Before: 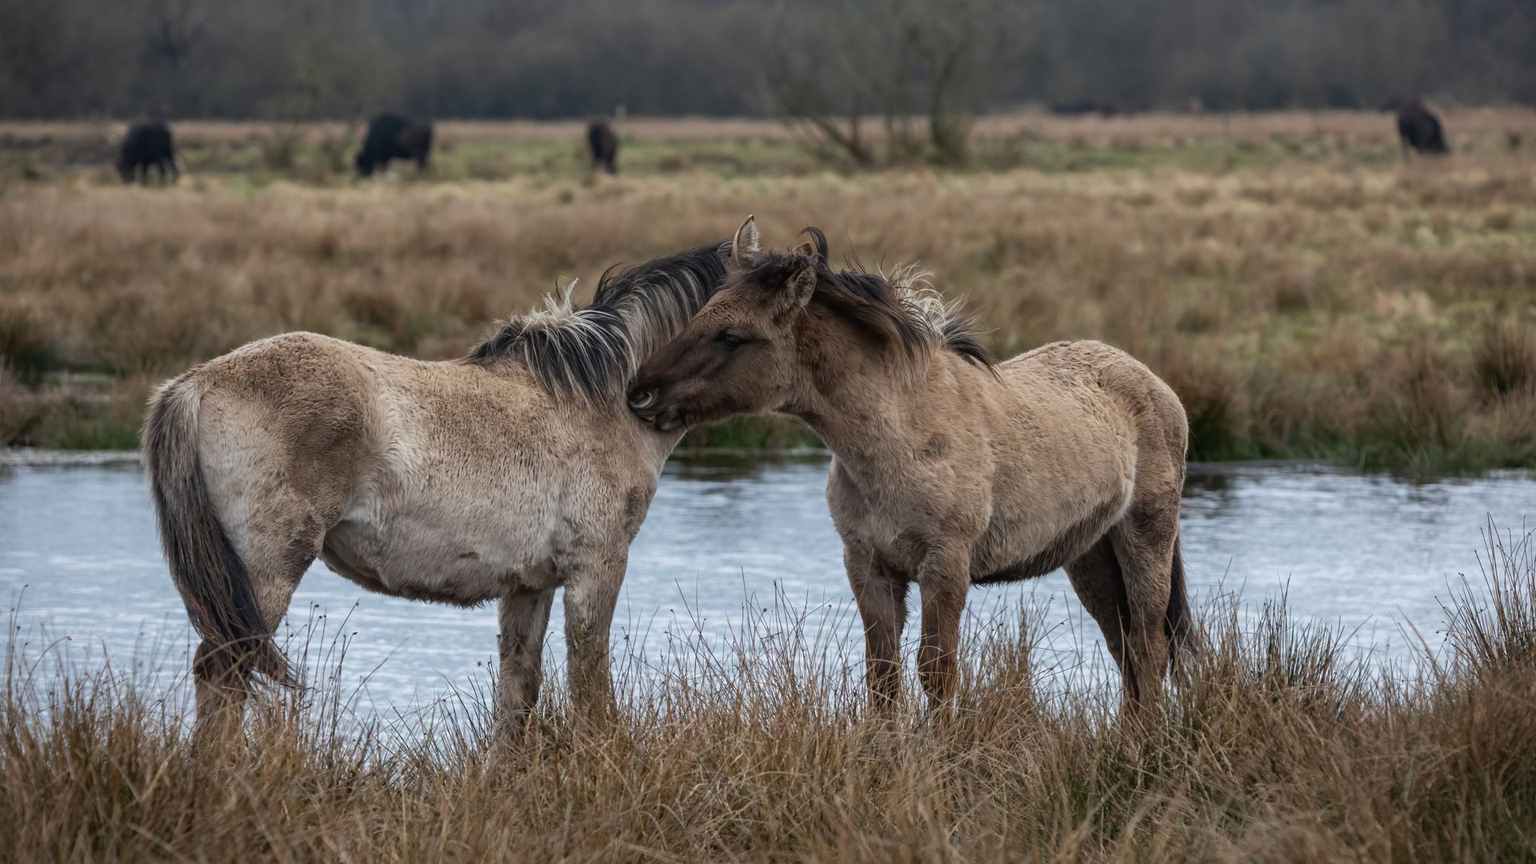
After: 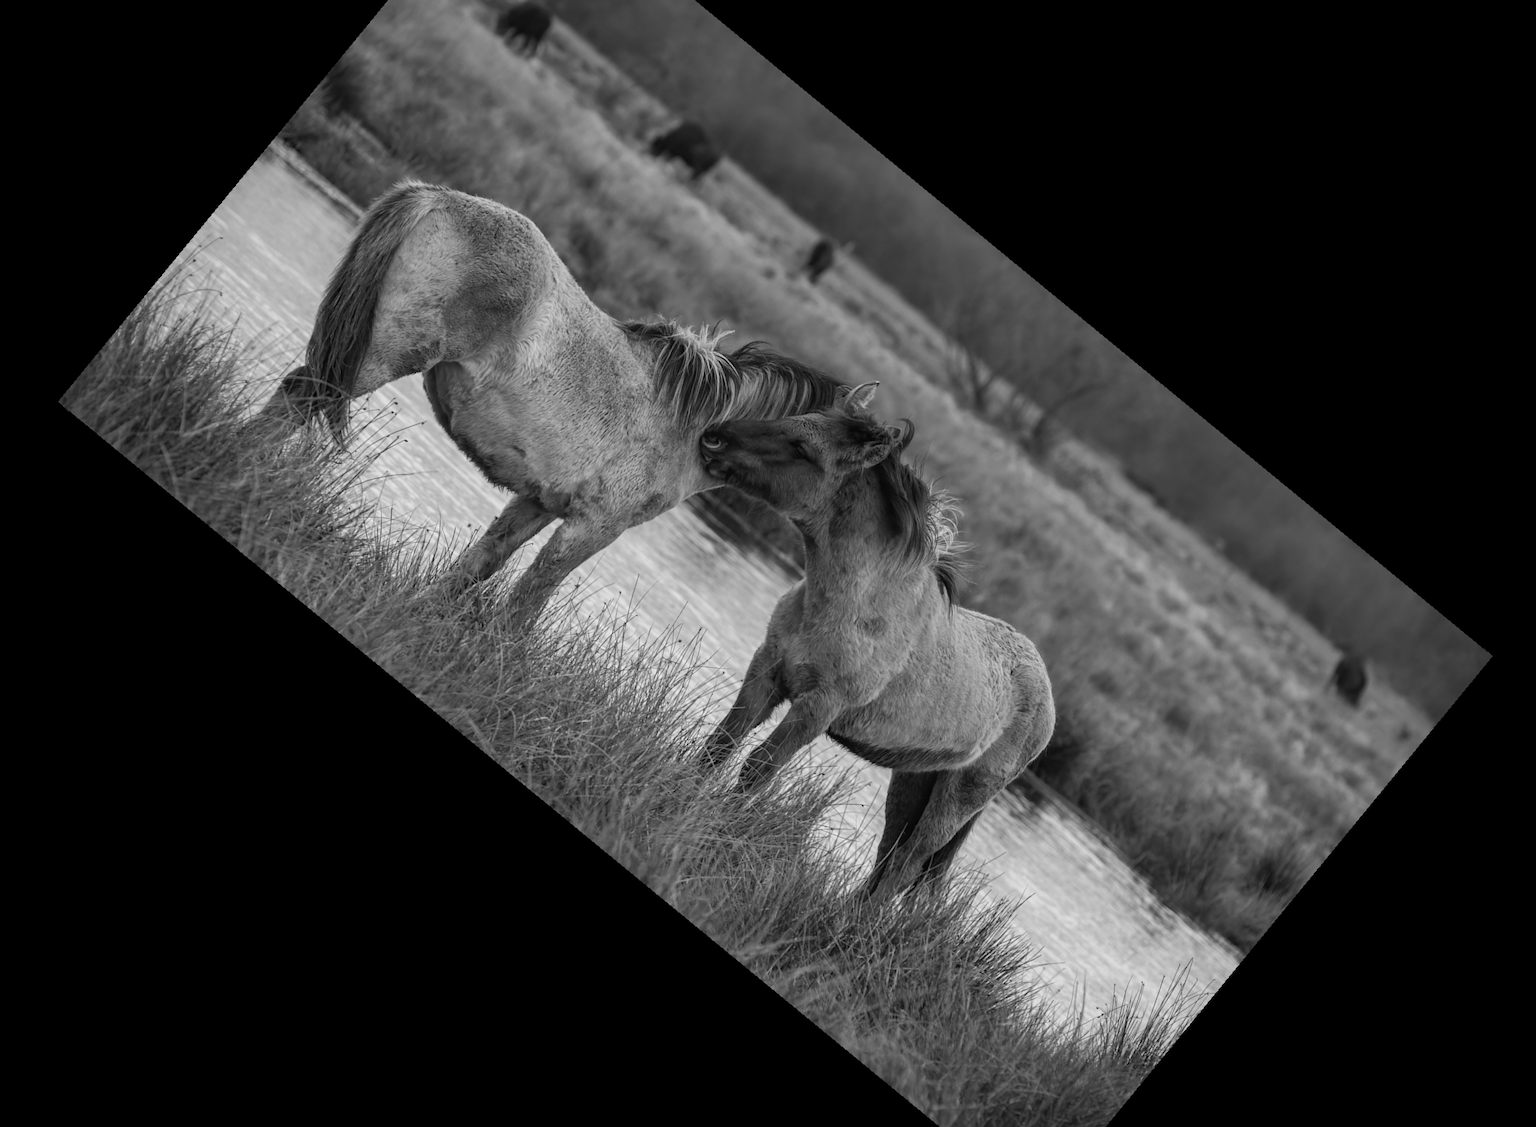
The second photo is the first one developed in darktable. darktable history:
crop and rotate: angle -46.26°, top 16.234%, right 0.912%, bottom 11.704%
contrast brightness saturation: saturation -1
rotate and perspective: rotation -6.83°, automatic cropping off
